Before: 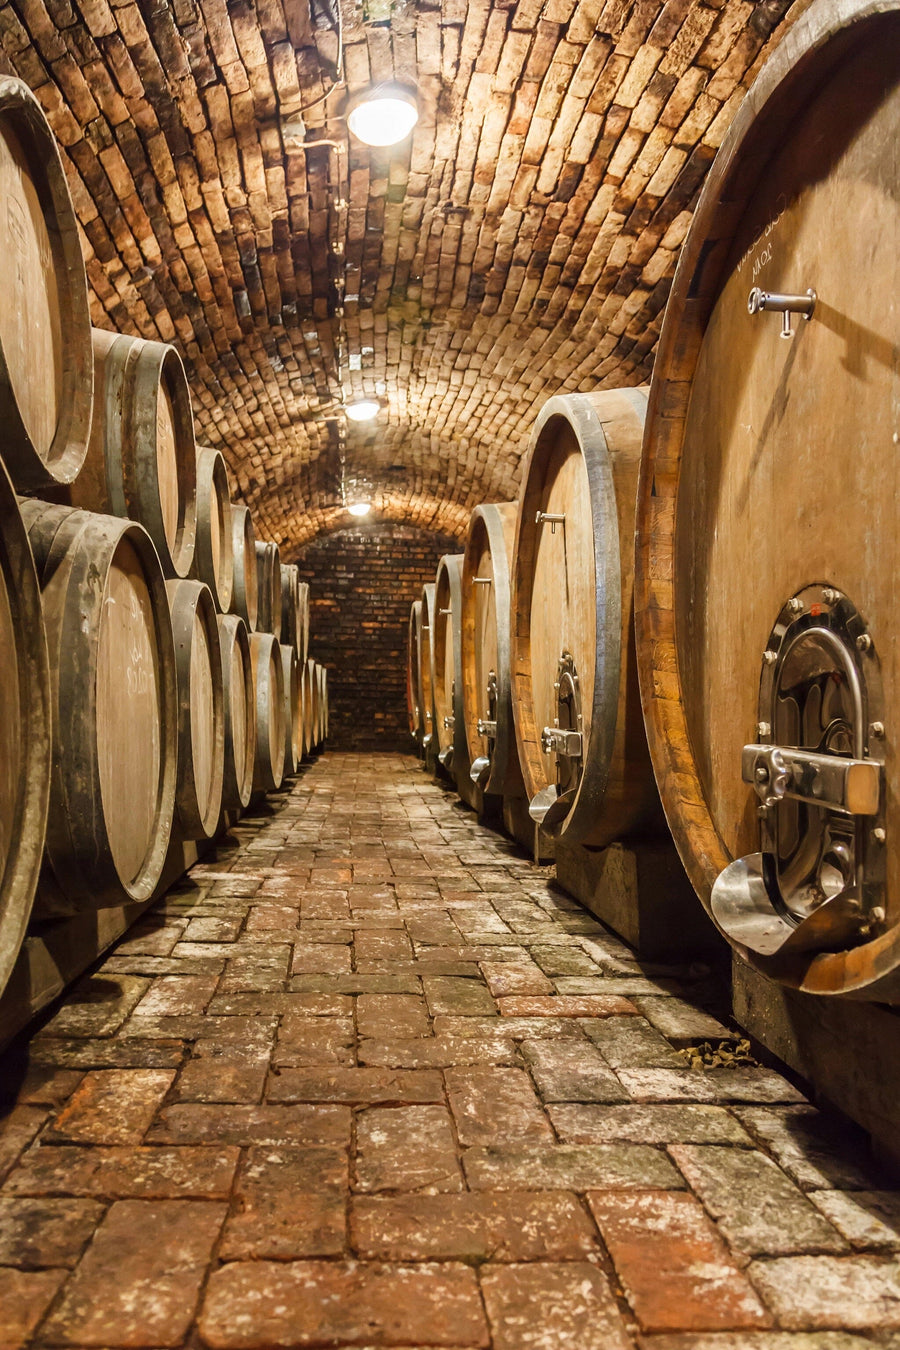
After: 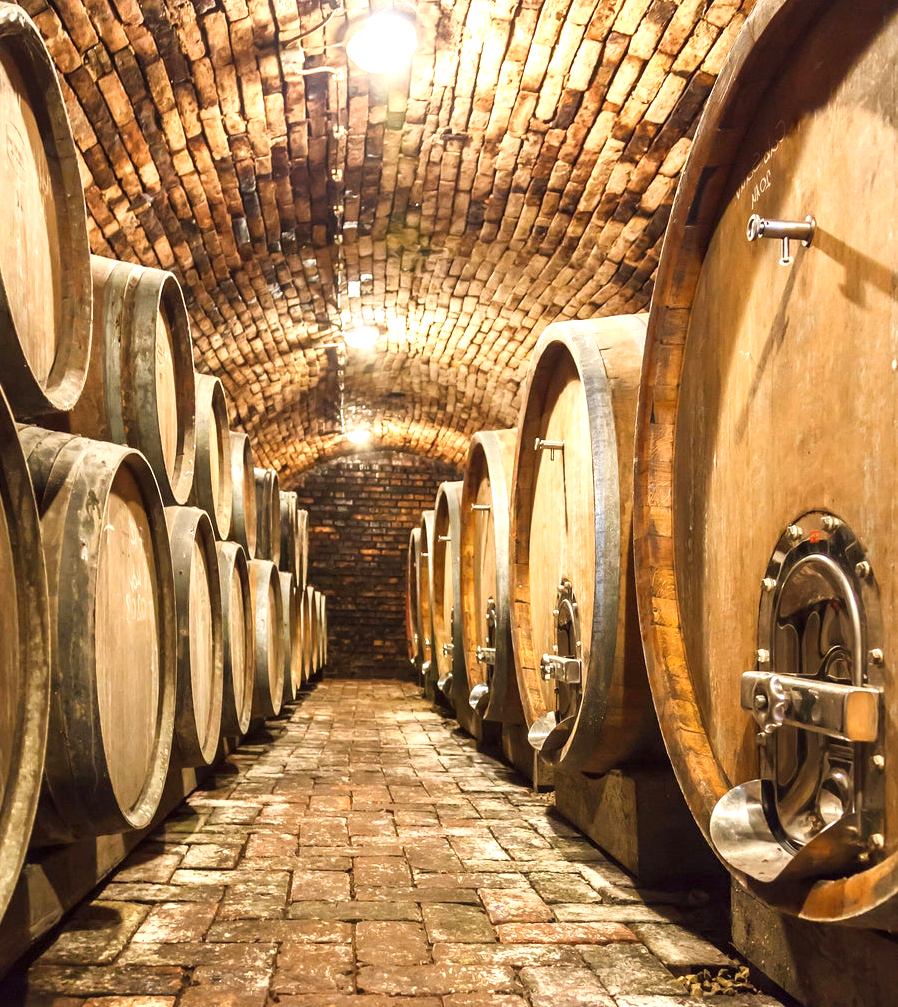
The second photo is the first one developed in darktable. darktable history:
exposure: exposure 0.722 EV, compensate exposure bias true, compensate highlight preservation false
crop: left 0.211%, top 5.471%, bottom 19.93%
shadows and highlights: shadows 1.01, highlights 38.34
